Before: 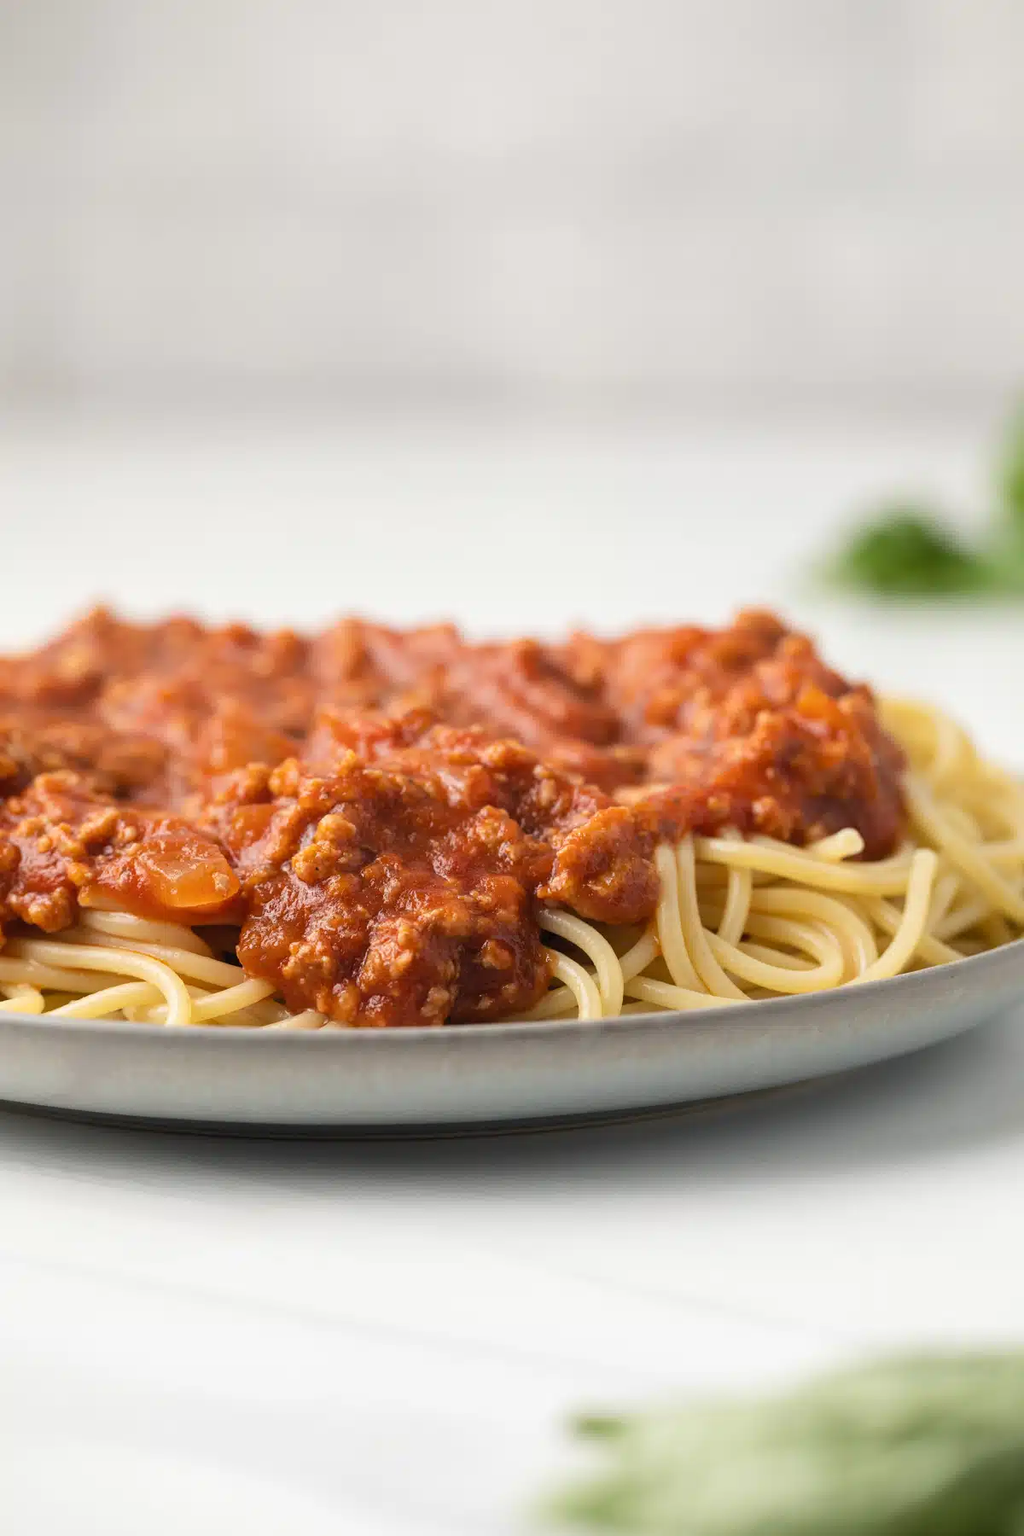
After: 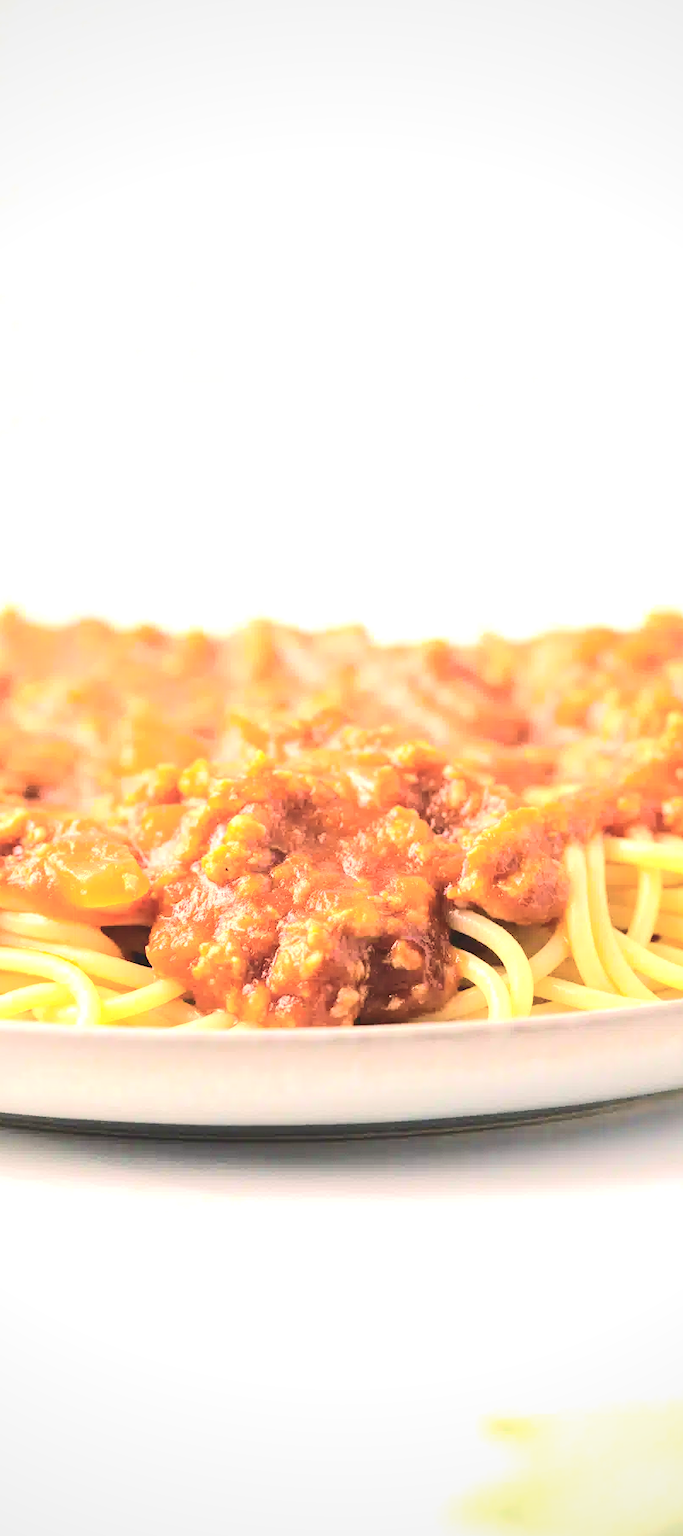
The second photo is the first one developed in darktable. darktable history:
vignetting: fall-off radius 61.13%, brightness -0.29
crop and rotate: left 8.865%, right 24.304%
exposure: black level correction 0, exposure 1.199 EV, compensate highlight preservation false
tone curve: curves: ch0 [(0, 0) (0.003, 0.061) (0.011, 0.065) (0.025, 0.066) (0.044, 0.077) (0.069, 0.092) (0.1, 0.106) (0.136, 0.125) (0.177, 0.16) (0.224, 0.206) (0.277, 0.272) (0.335, 0.356) (0.399, 0.472) (0.468, 0.59) (0.543, 0.686) (0.623, 0.766) (0.709, 0.832) (0.801, 0.886) (0.898, 0.929) (1, 1)], color space Lab, independent channels, preserve colors none
velvia: on, module defaults
color balance rgb: highlights gain › chroma 2.442%, highlights gain › hue 35.09°, global offset › luminance 1.532%, perceptual saturation grading › global saturation 0.498%, perceptual brilliance grading › global brilliance 2.533%, perceptual brilliance grading › highlights -2.472%, perceptual brilliance grading › shadows 3.434%, global vibrance 19.776%
contrast brightness saturation: contrast 0.155, brightness 0.046
